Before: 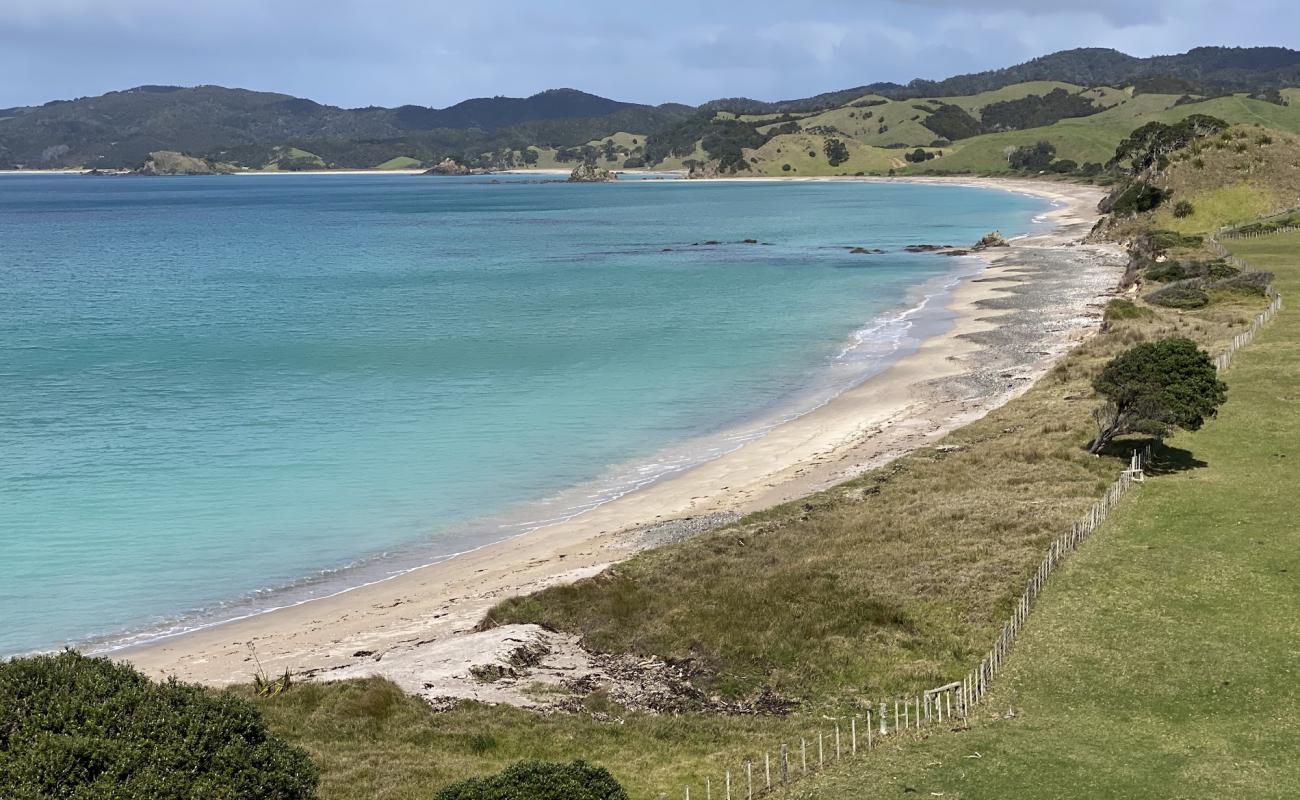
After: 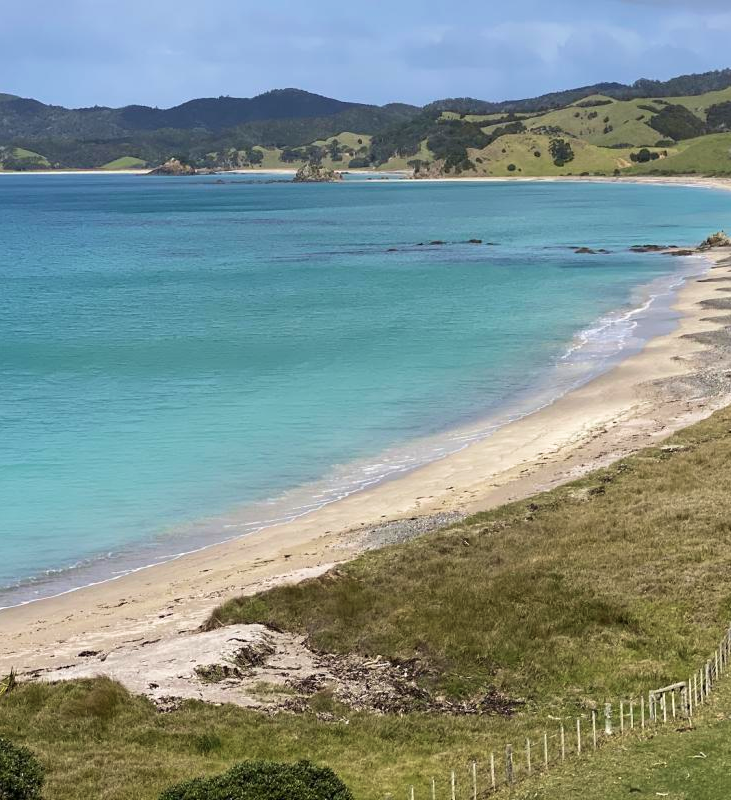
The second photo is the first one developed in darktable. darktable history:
crop: left 21.227%, right 22.495%
velvia: strength 26.61%
